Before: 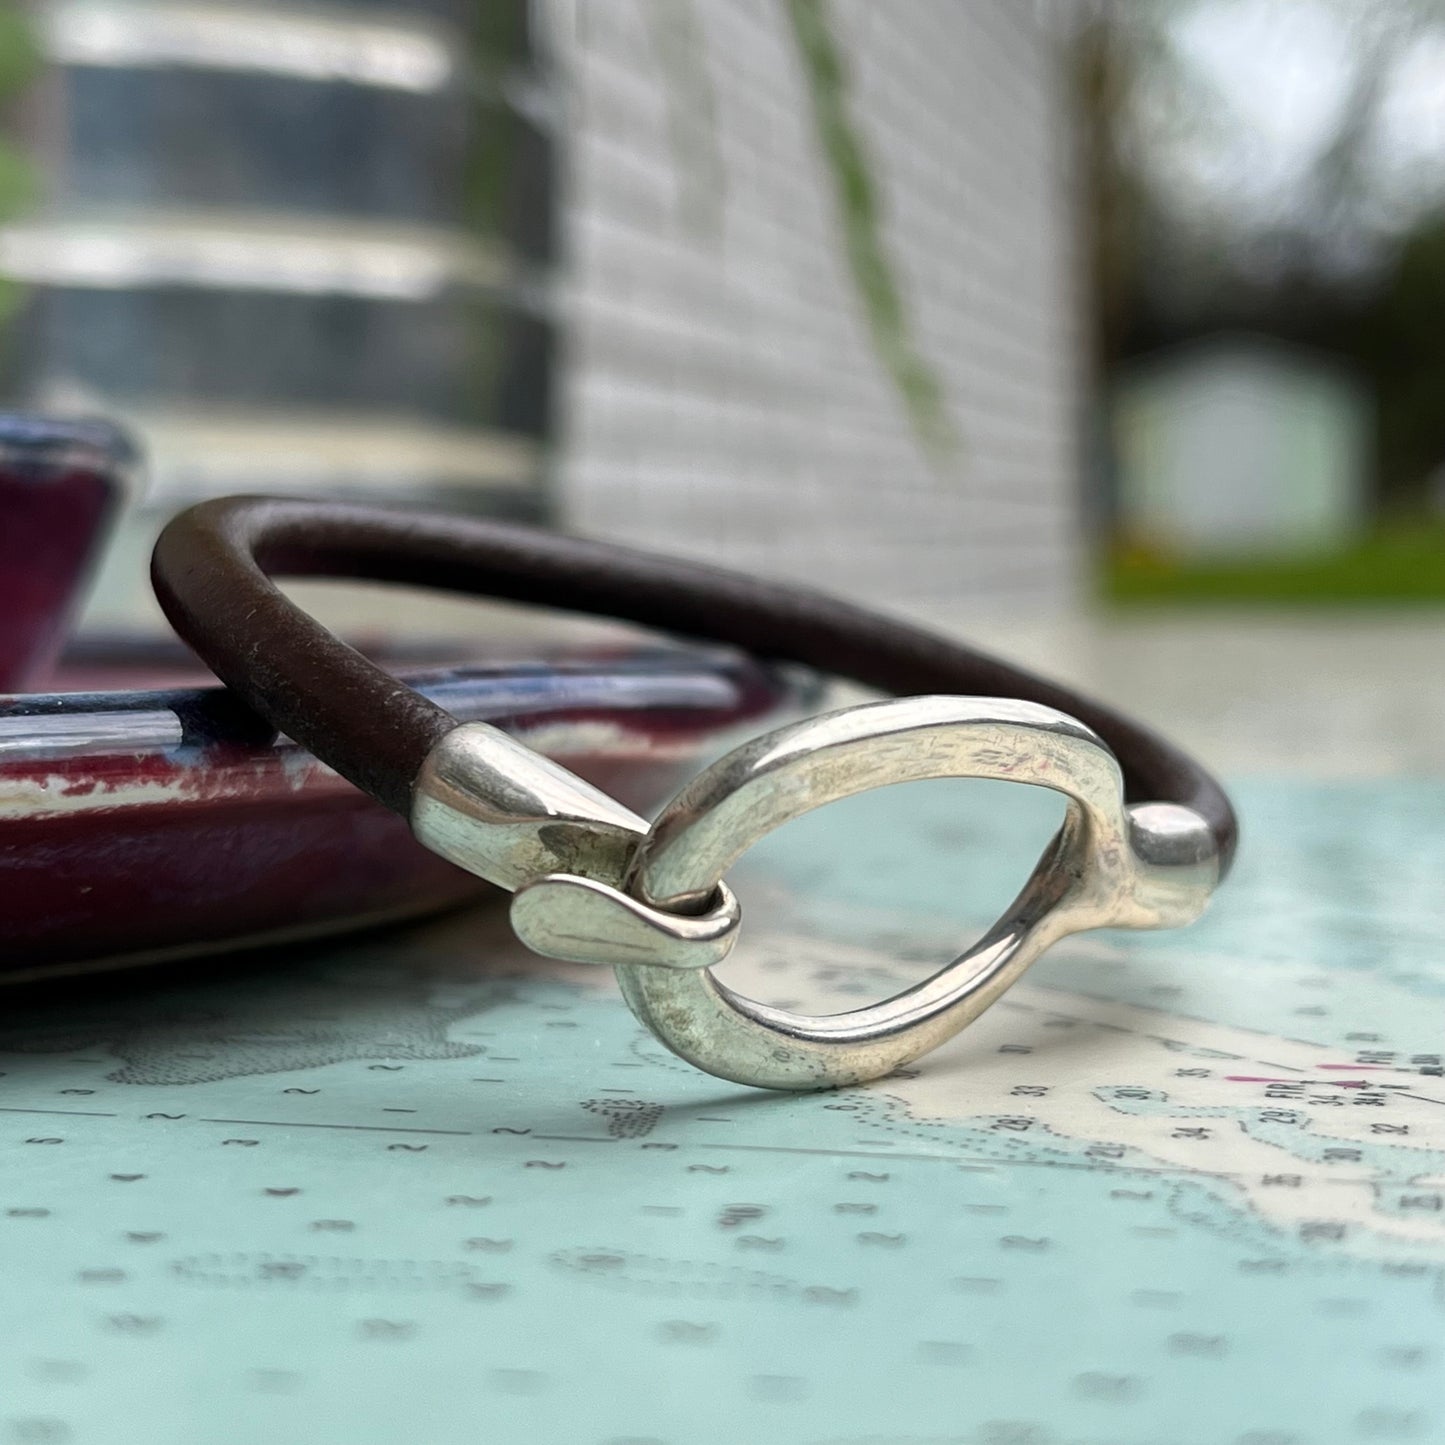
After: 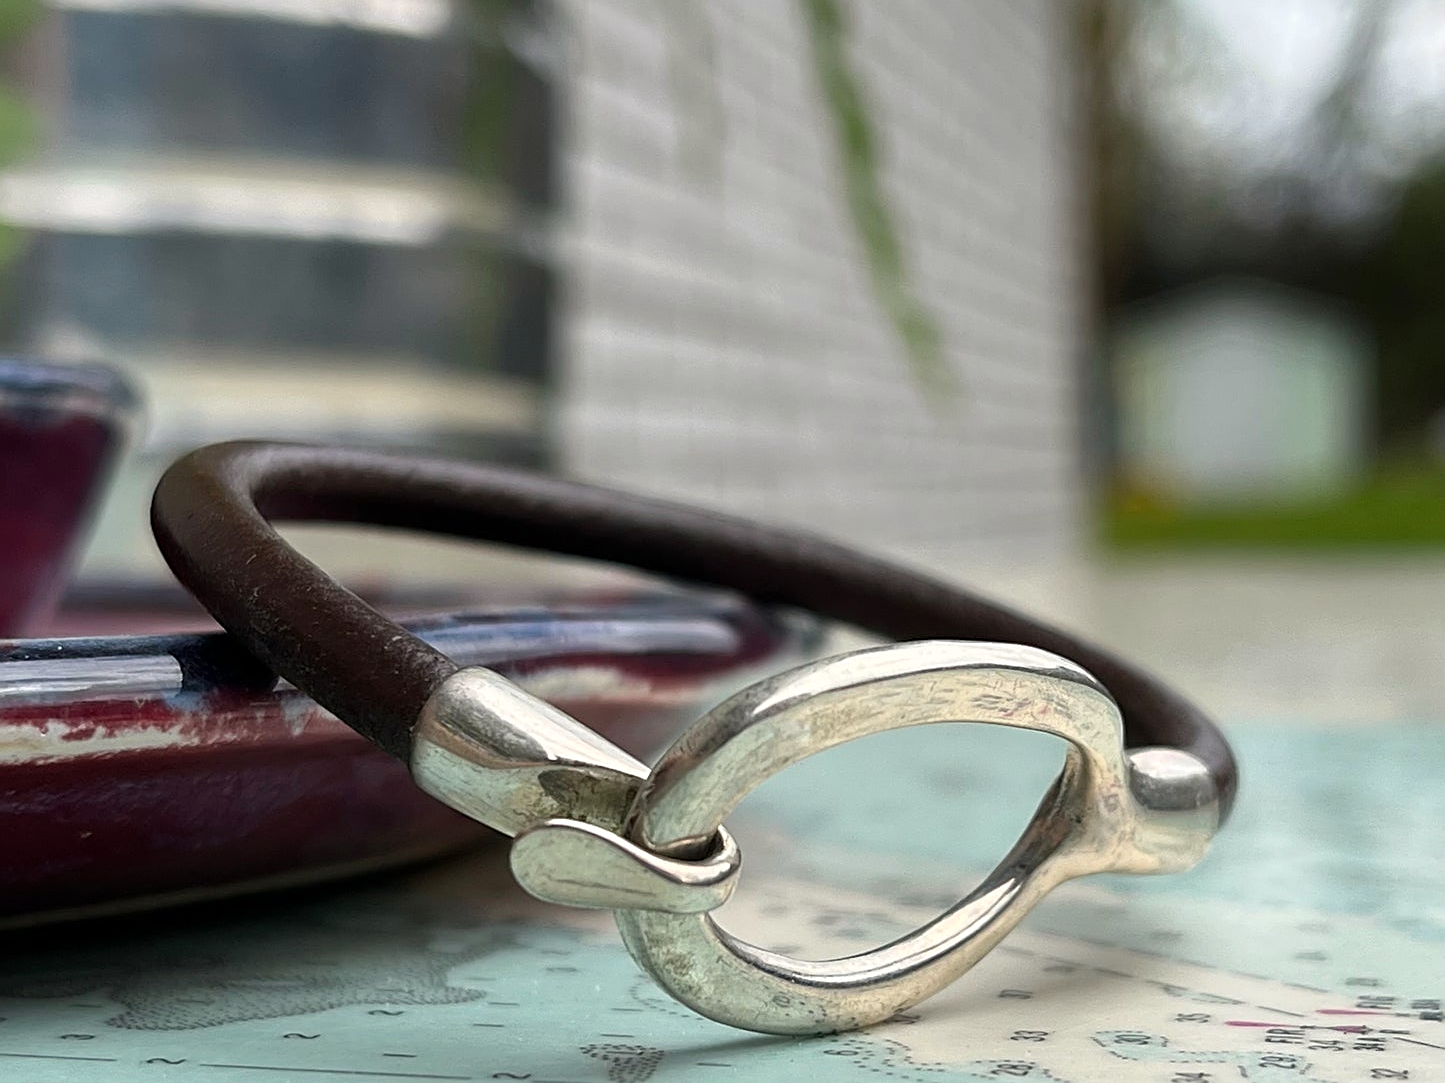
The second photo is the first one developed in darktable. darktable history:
tone equalizer: on, module defaults
crop: top 3.857%, bottom 21.132%
sharpen: on, module defaults
white balance: red 1.009, blue 0.985
